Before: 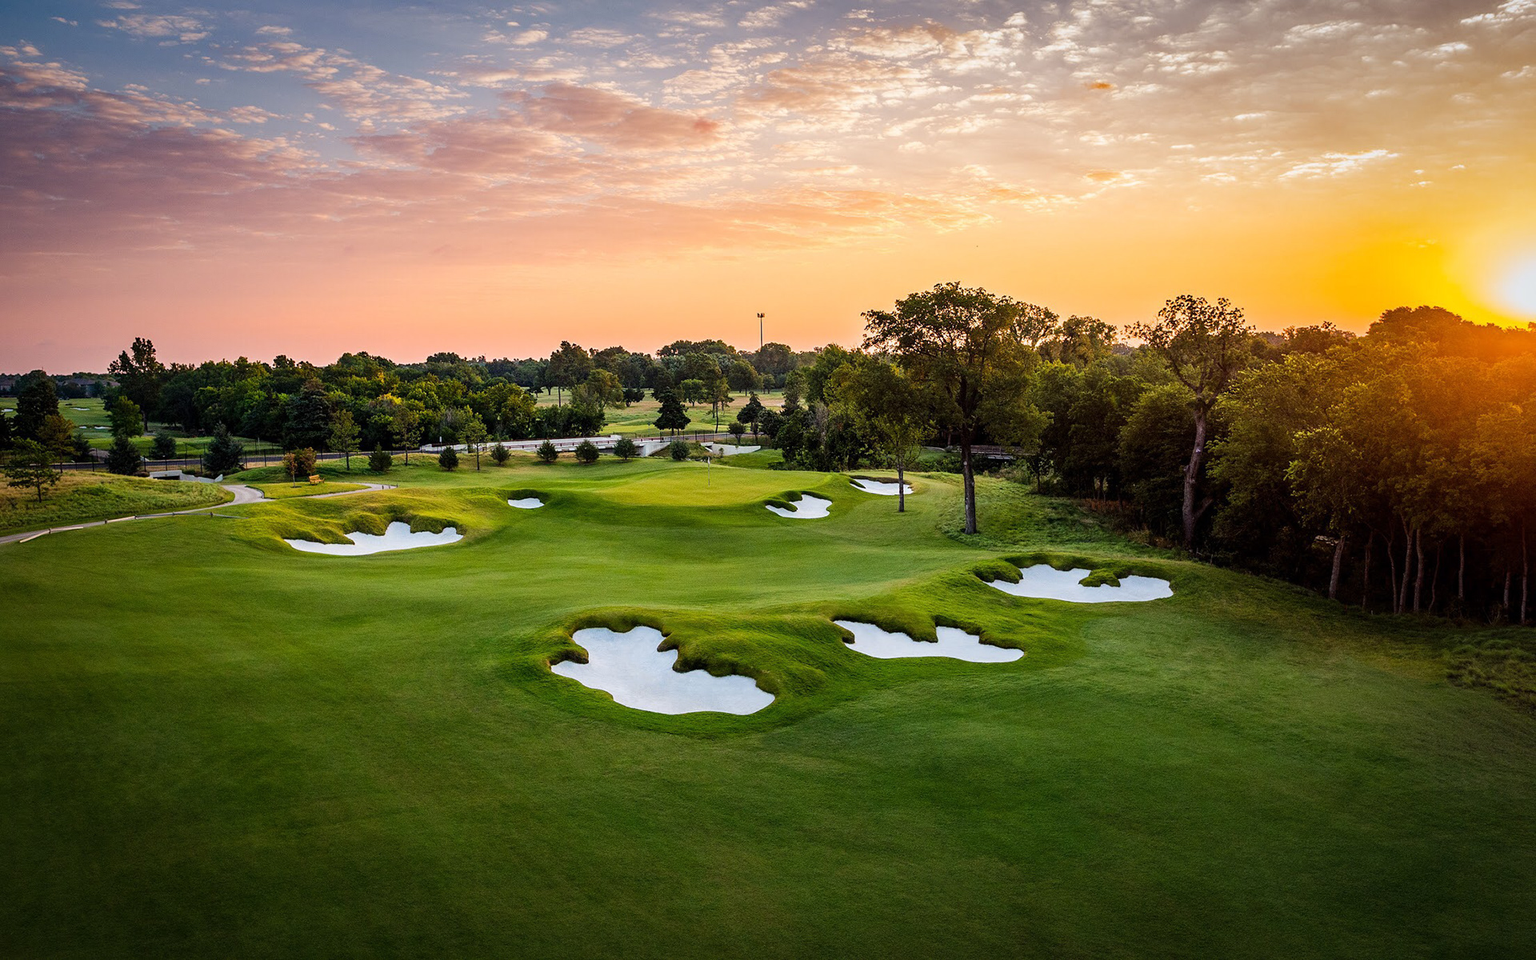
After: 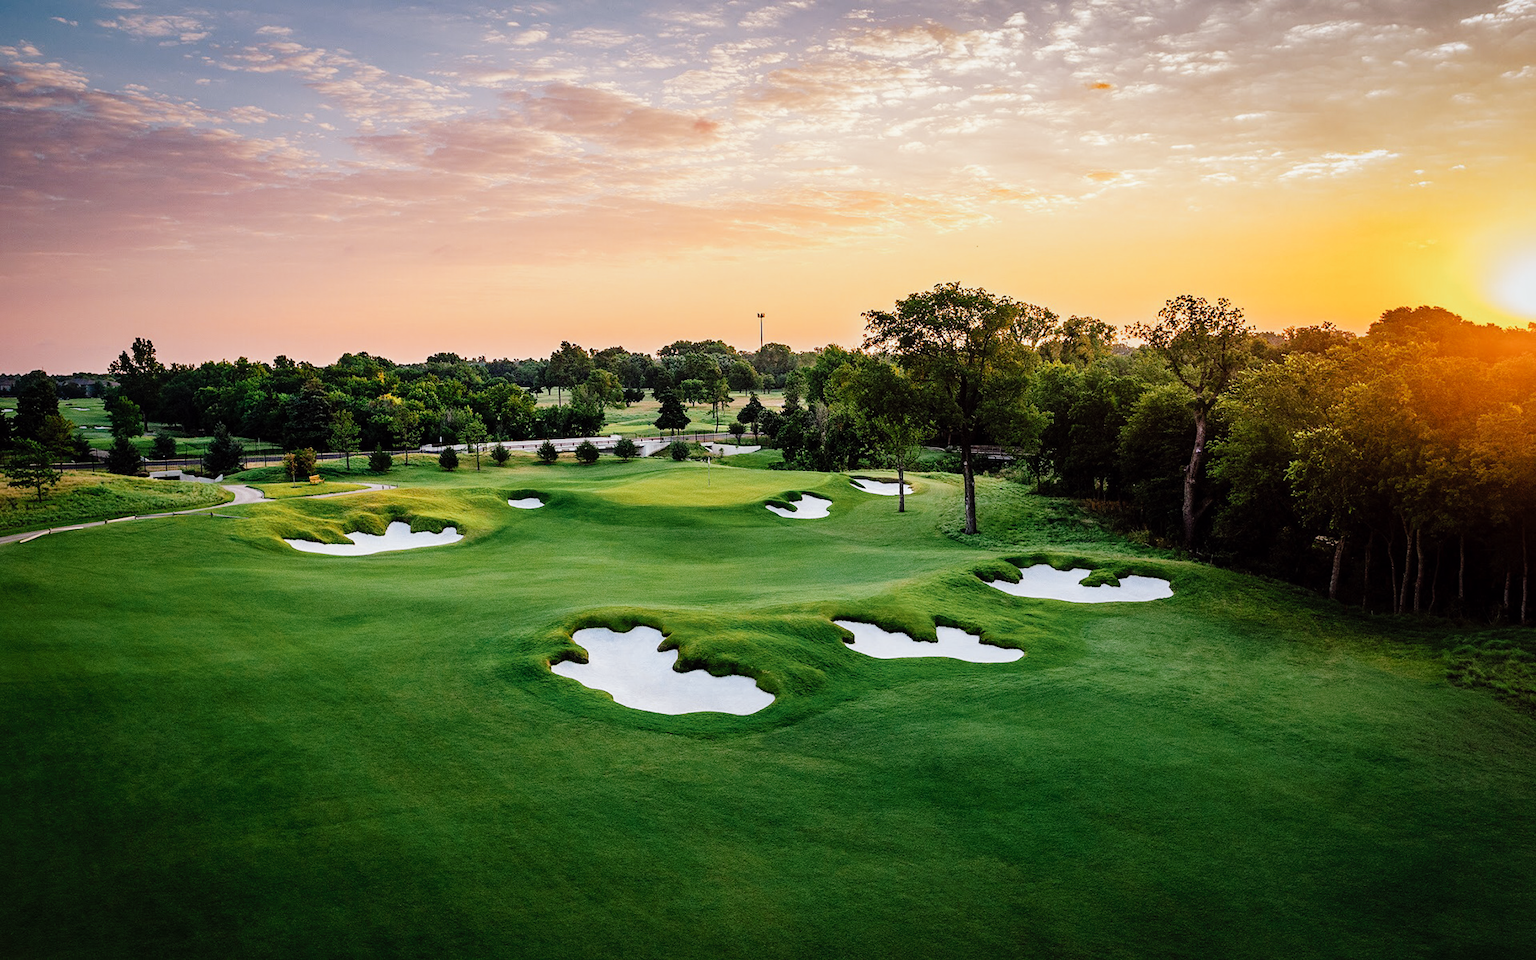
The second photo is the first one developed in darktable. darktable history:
tone curve: curves: ch0 [(0, 0) (0.003, 0.001) (0.011, 0.004) (0.025, 0.013) (0.044, 0.022) (0.069, 0.035) (0.1, 0.053) (0.136, 0.088) (0.177, 0.149) (0.224, 0.213) (0.277, 0.293) (0.335, 0.381) (0.399, 0.463) (0.468, 0.546) (0.543, 0.616) (0.623, 0.693) (0.709, 0.766) (0.801, 0.843) (0.898, 0.921) (1, 1)], preserve colors none
color look up table: target L [96.15, 93.63, 93.78, 90.38, 84.8, 83.11, 75.13, 66.32, 58.45, 53.09, 49.56, 38.24, 29.54, 27.2, 200.19, 74.28, 77.53, 71.11, 61.42, 54.43, 51.22, 52.93, 49.54, 39.54, 39.17, 31.09, 28.93, 21.54, 0.394, 96.26, 73.23, 74.44, 81.39, 71.52, 64.71, 68.59, 53.24, 52.37, 53.85, 45.26, 36.25, 30.01, 14.83, 6.328, 80.36, 67.21, 43.24, 41.73, 28.72], target a [-10.82, -21.8, -12.47, -27.87, -34.43, -28.5, 0.033, -48.48, -48.44, -28.24, -21.27, -30.99, -21.08, -12.29, 0, 24.28, -1.973, 6.168, 24.34, 48.03, 70.25, 62.18, 26.87, 17.29, 50.79, 4.519, 39.53, 23.76, 1.286, 2.479, 28.9, 9.778, 29.05, 9.218, 56.73, 40.86, 23.57, 53.36, 53.89, 16.55, 33.13, 29.51, 19.81, 19.62, -24.13, -6.693, -19.79, -6.056, -7.543], target b [22.63, 45.52, -2.002, 32.04, 18.23, 7.642, 5.083, 23.81, 29.94, 7.477, 27.65, 19.26, 10.28, 21.16, 0, 30.01, 67.72, 29.67, 45.77, 55.36, 53, 24.81, 13.91, 37.61, 35.7, 3.84, 8.246, 26.05, -0.834, -1.427, 1.277, -11.5, -19.4, -35.67, -27.75, -38.67, -14.23, -8.456, -31.67, -45.35, -59.4, -24.64, -38.21, -18.71, -10.13, -27.49, -7.651, -39.65, -17.89], num patches 49
